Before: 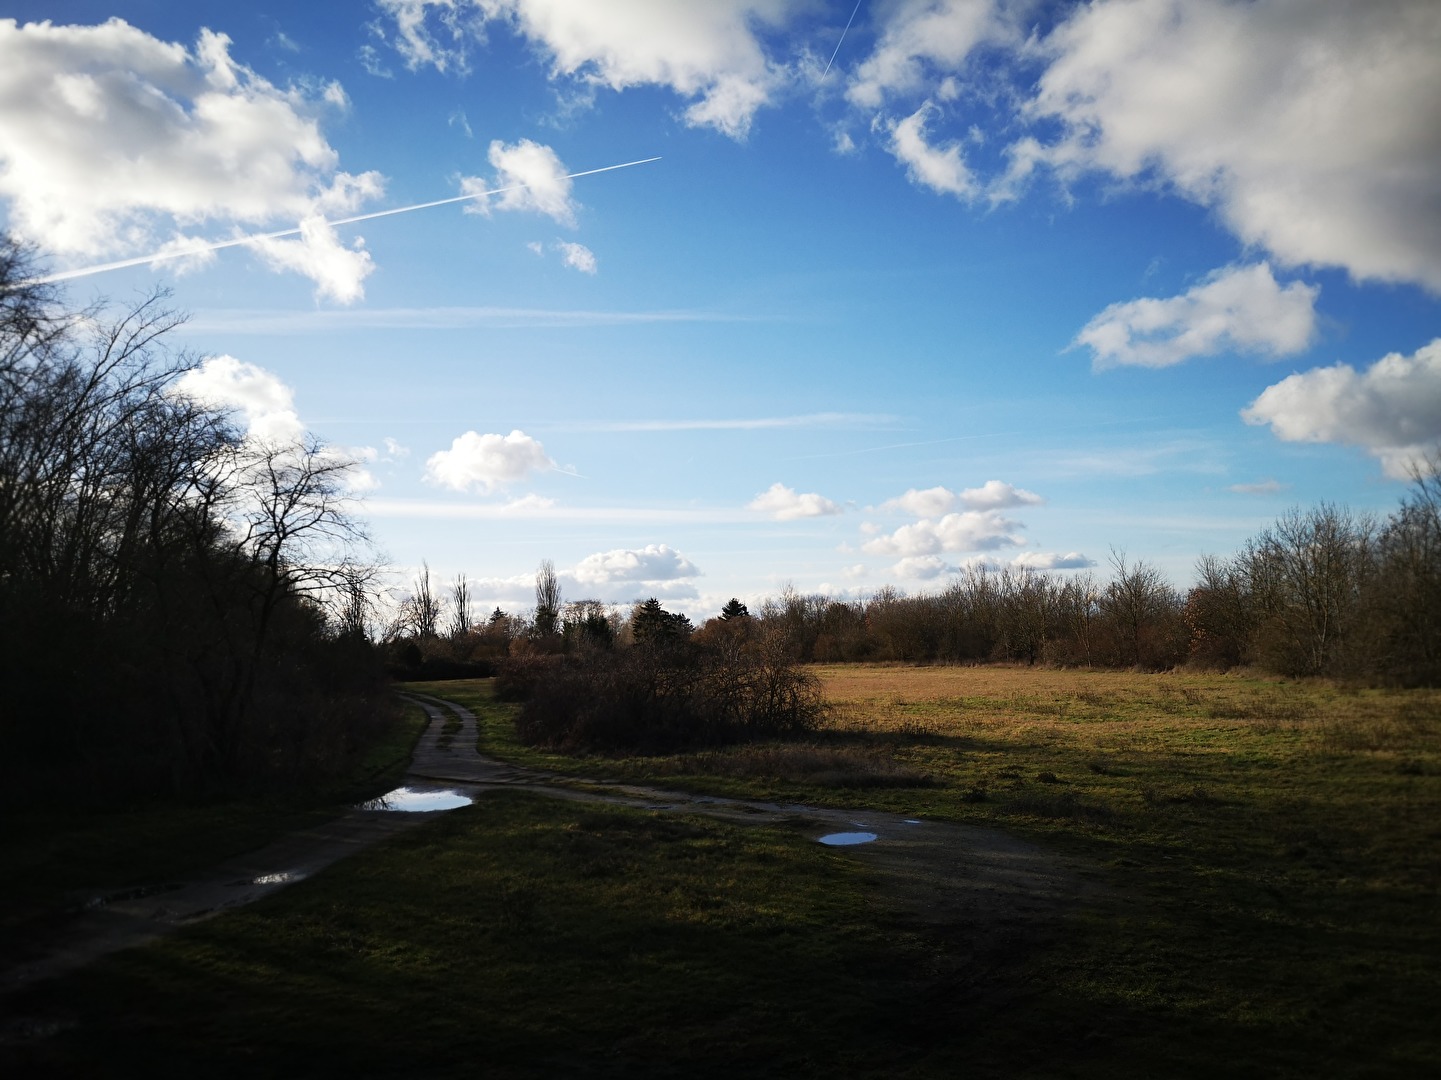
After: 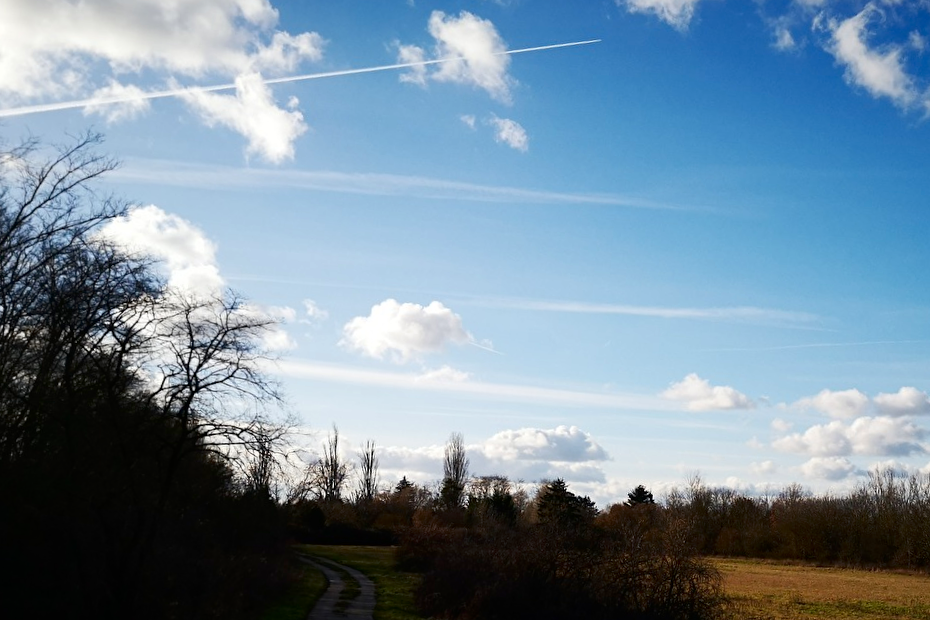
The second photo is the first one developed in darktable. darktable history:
contrast brightness saturation: contrast 0.068, brightness -0.145, saturation 0.107
crop and rotate: angle -4.24°, left 2.021%, top 6.813%, right 27.232%, bottom 30.191%
